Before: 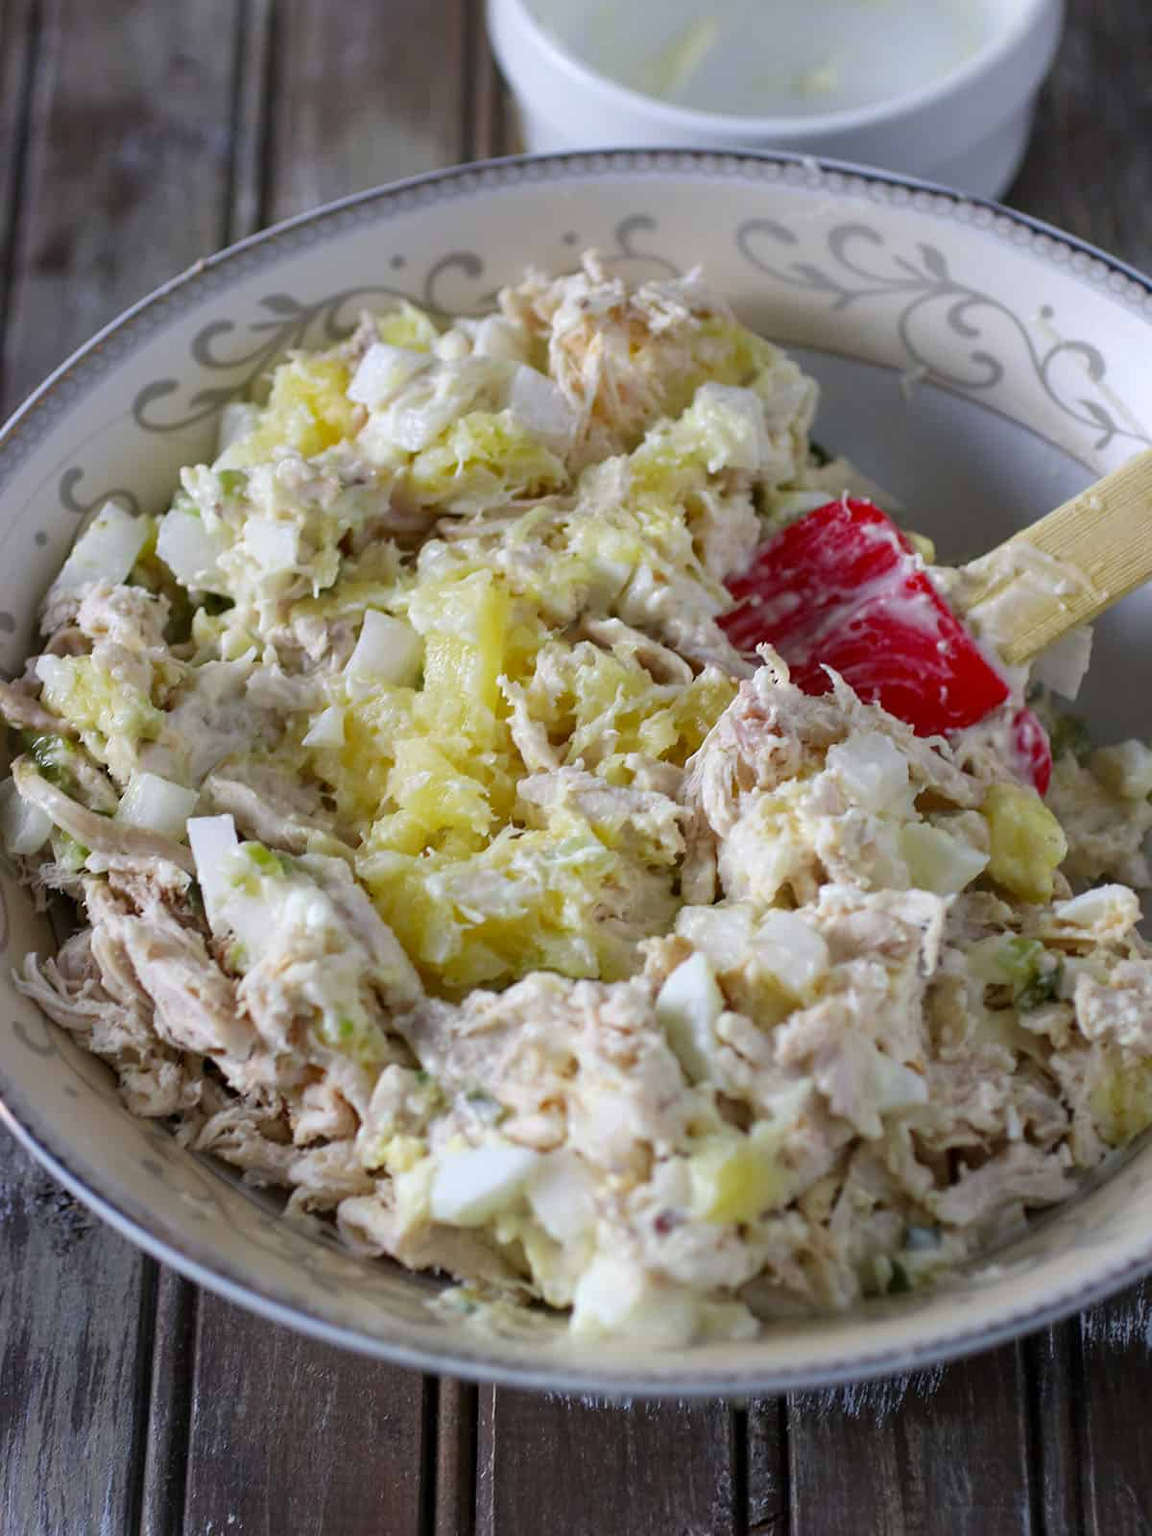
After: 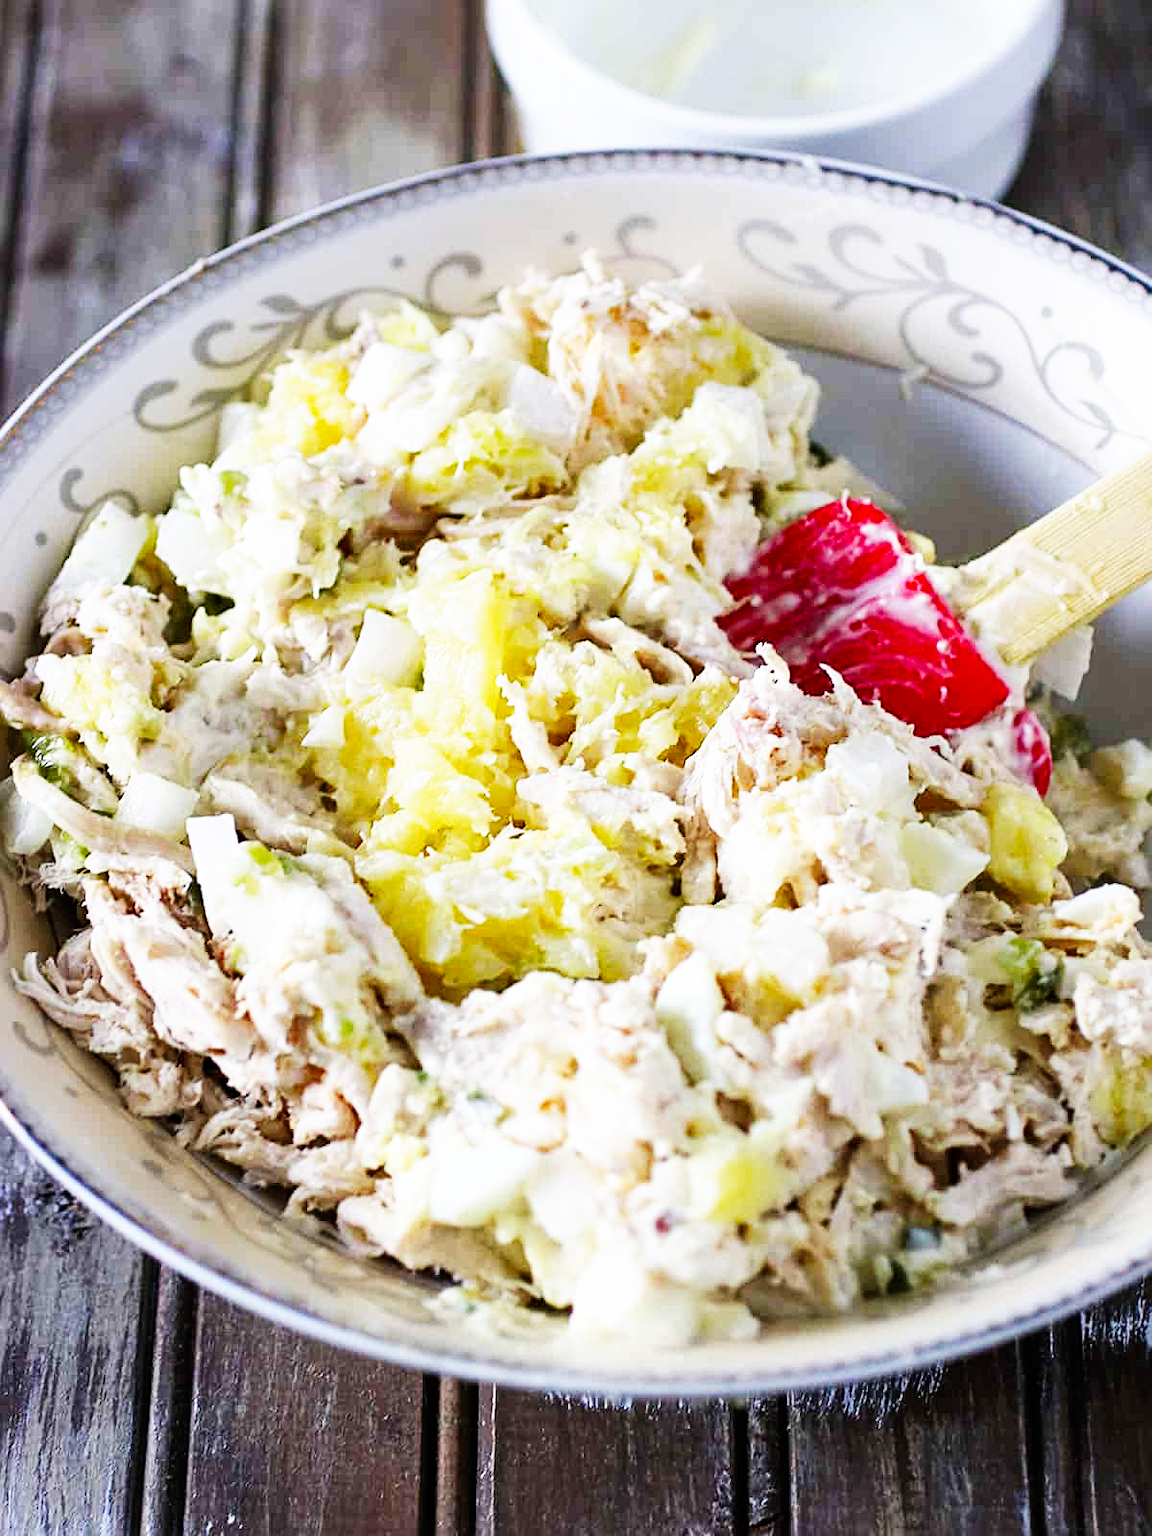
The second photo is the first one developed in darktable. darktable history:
base curve: curves: ch0 [(0, 0) (0.007, 0.004) (0.027, 0.03) (0.046, 0.07) (0.207, 0.54) (0.442, 0.872) (0.673, 0.972) (1, 1)], preserve colors none
sharpen: radius 2.167, amount 0.381, threshold 0
